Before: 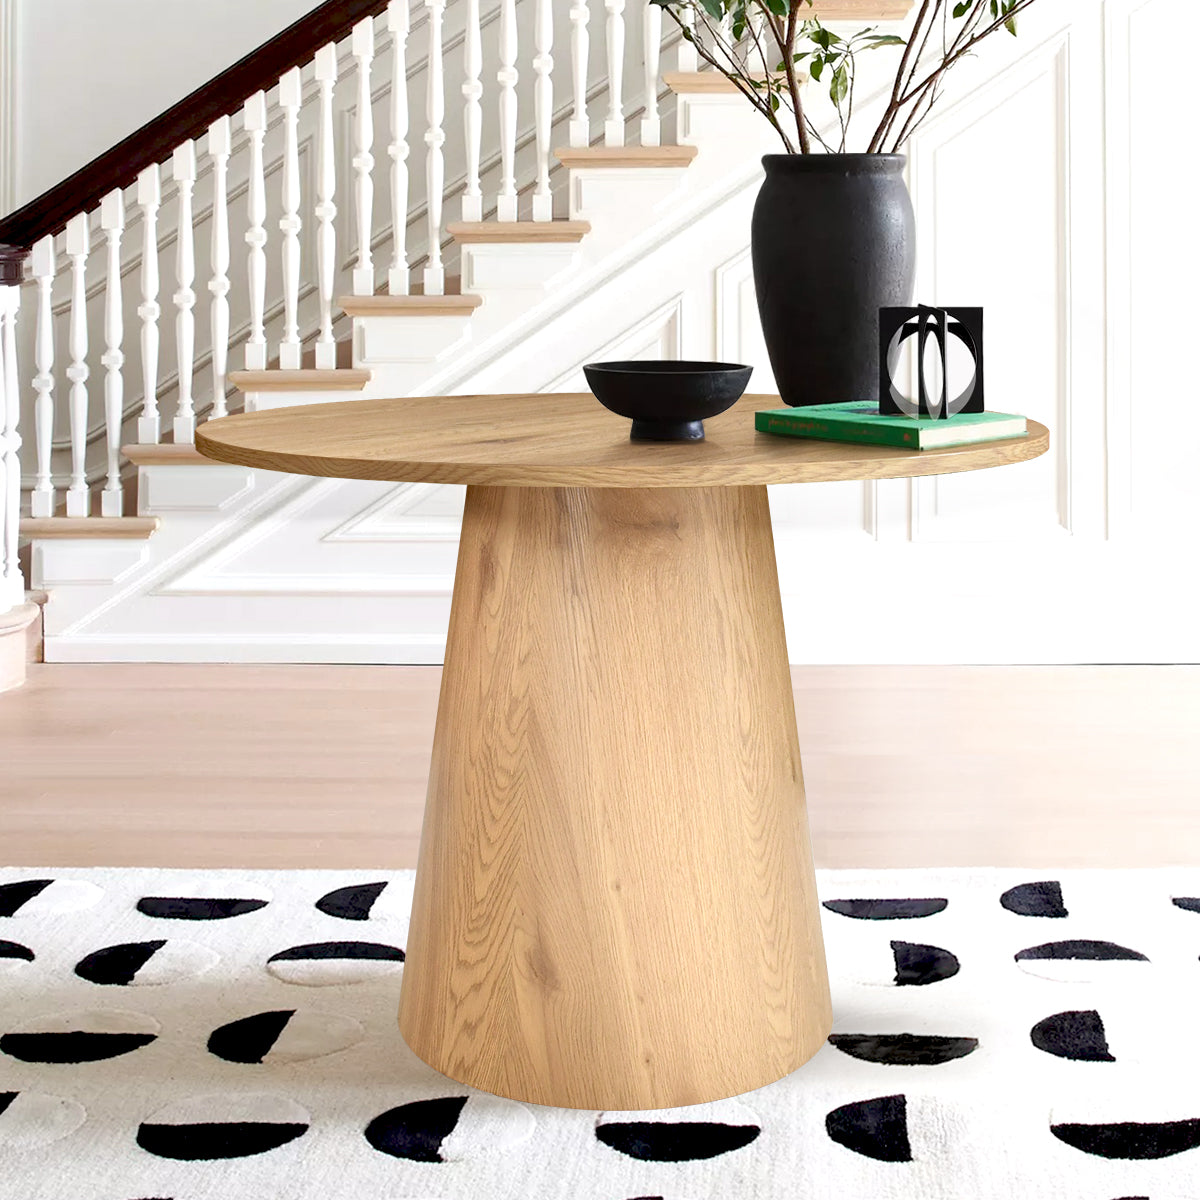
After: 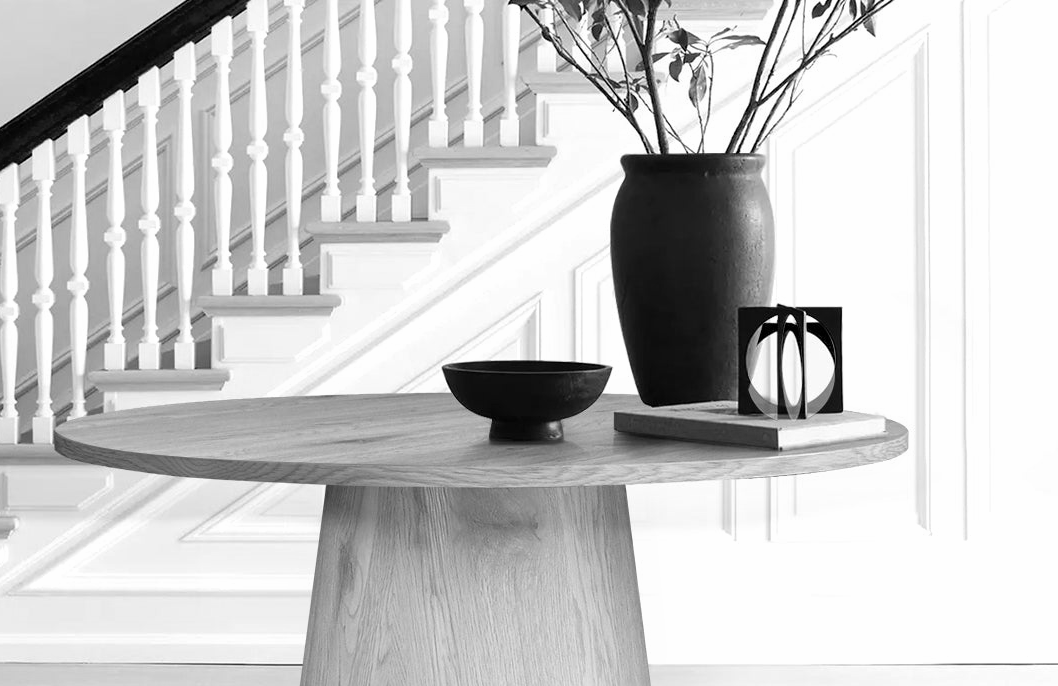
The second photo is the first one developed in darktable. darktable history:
crop and rotate: left 11.812%, bottom 42.776%
monochrome: on, module defaults
white balance: red 0.978, blue 0.999
